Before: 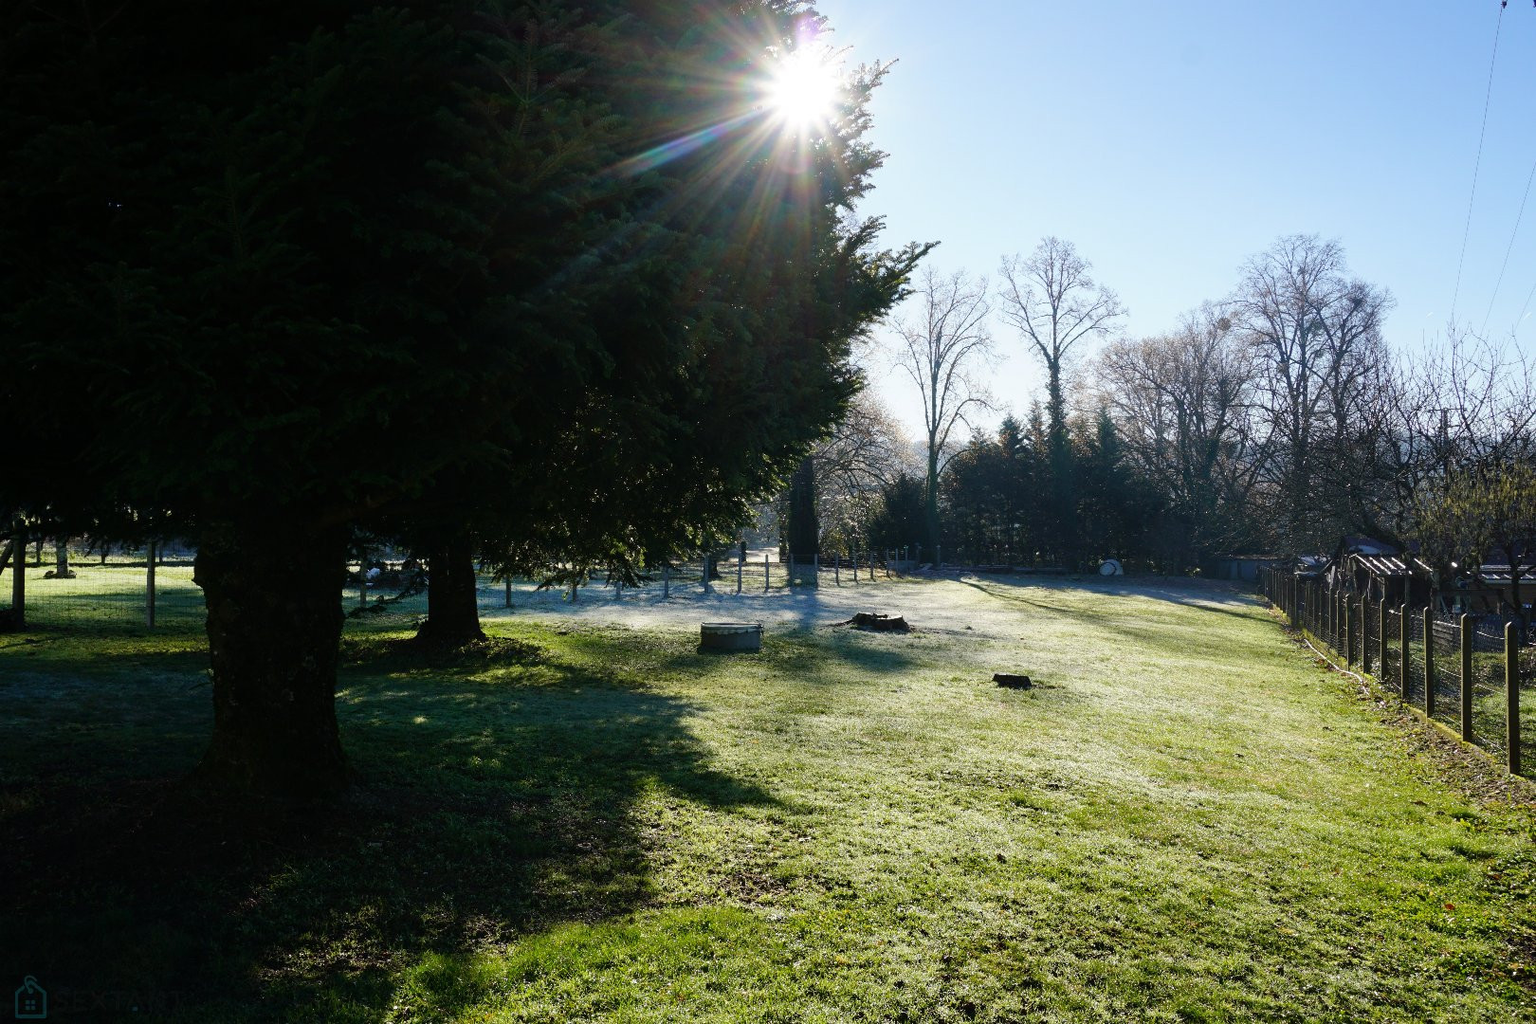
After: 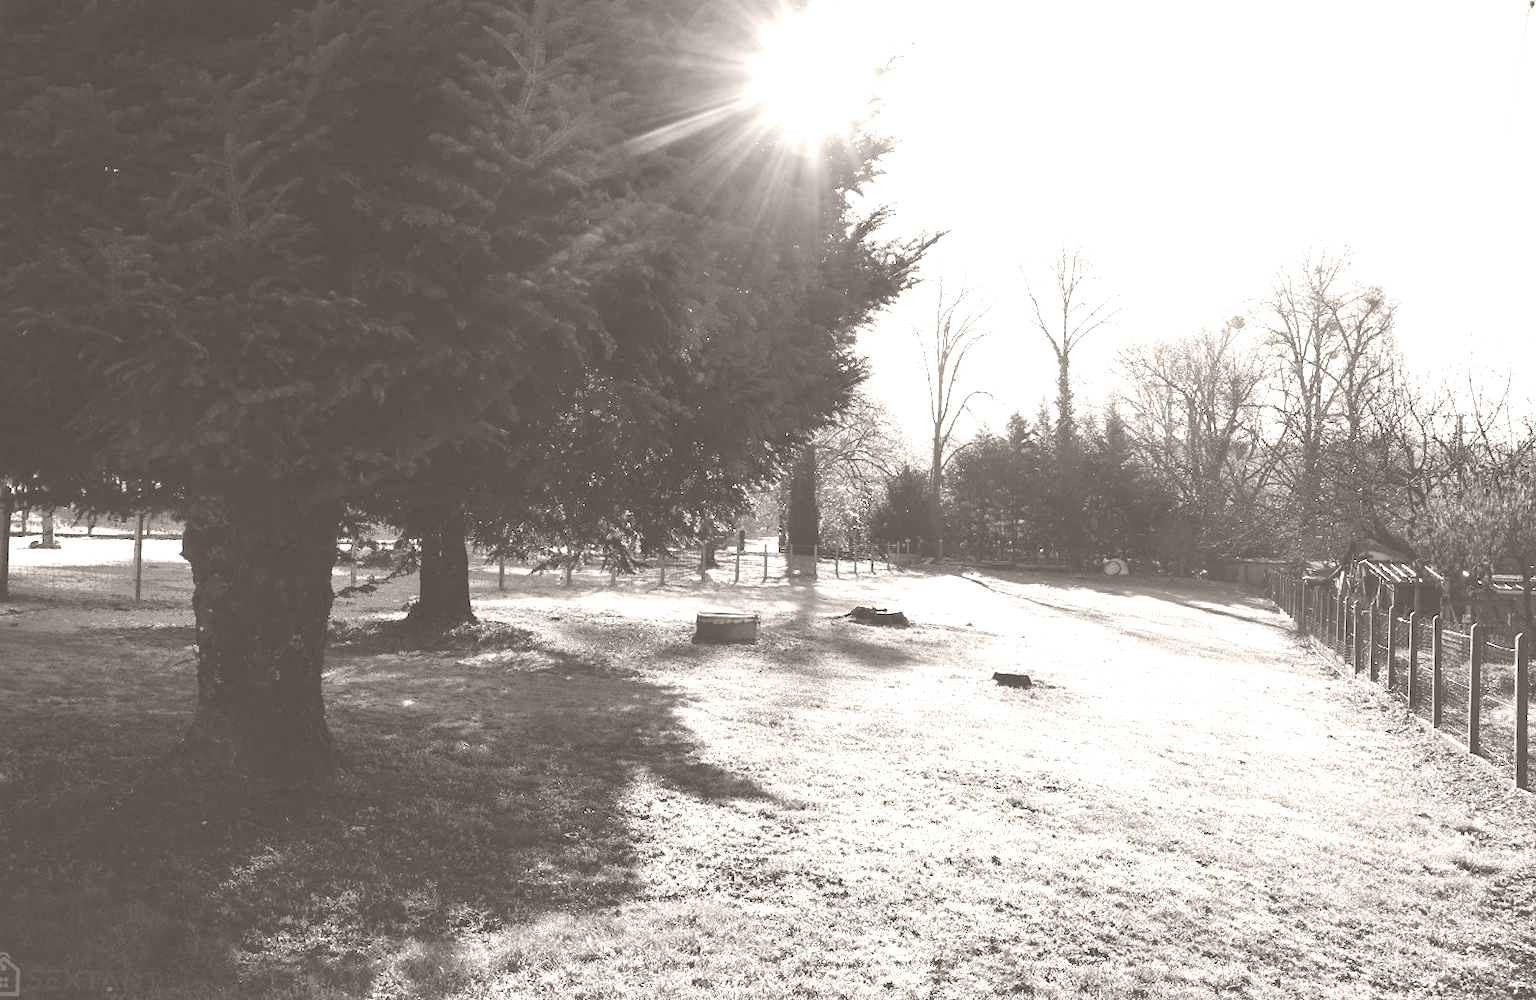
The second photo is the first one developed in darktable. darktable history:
colorize: hue 34.49°, saturation 35.33%, source mix 100%, lightness 55%, version 1
rotate and perspective: rotation 1.57°, crop left 0.018, crop right 0.982, crop top 0.039, crop bottom 0.961
shadows and highlights: shadows 62.66, white point adjustment 0.37, highlights -34.44, compress 83.82%
